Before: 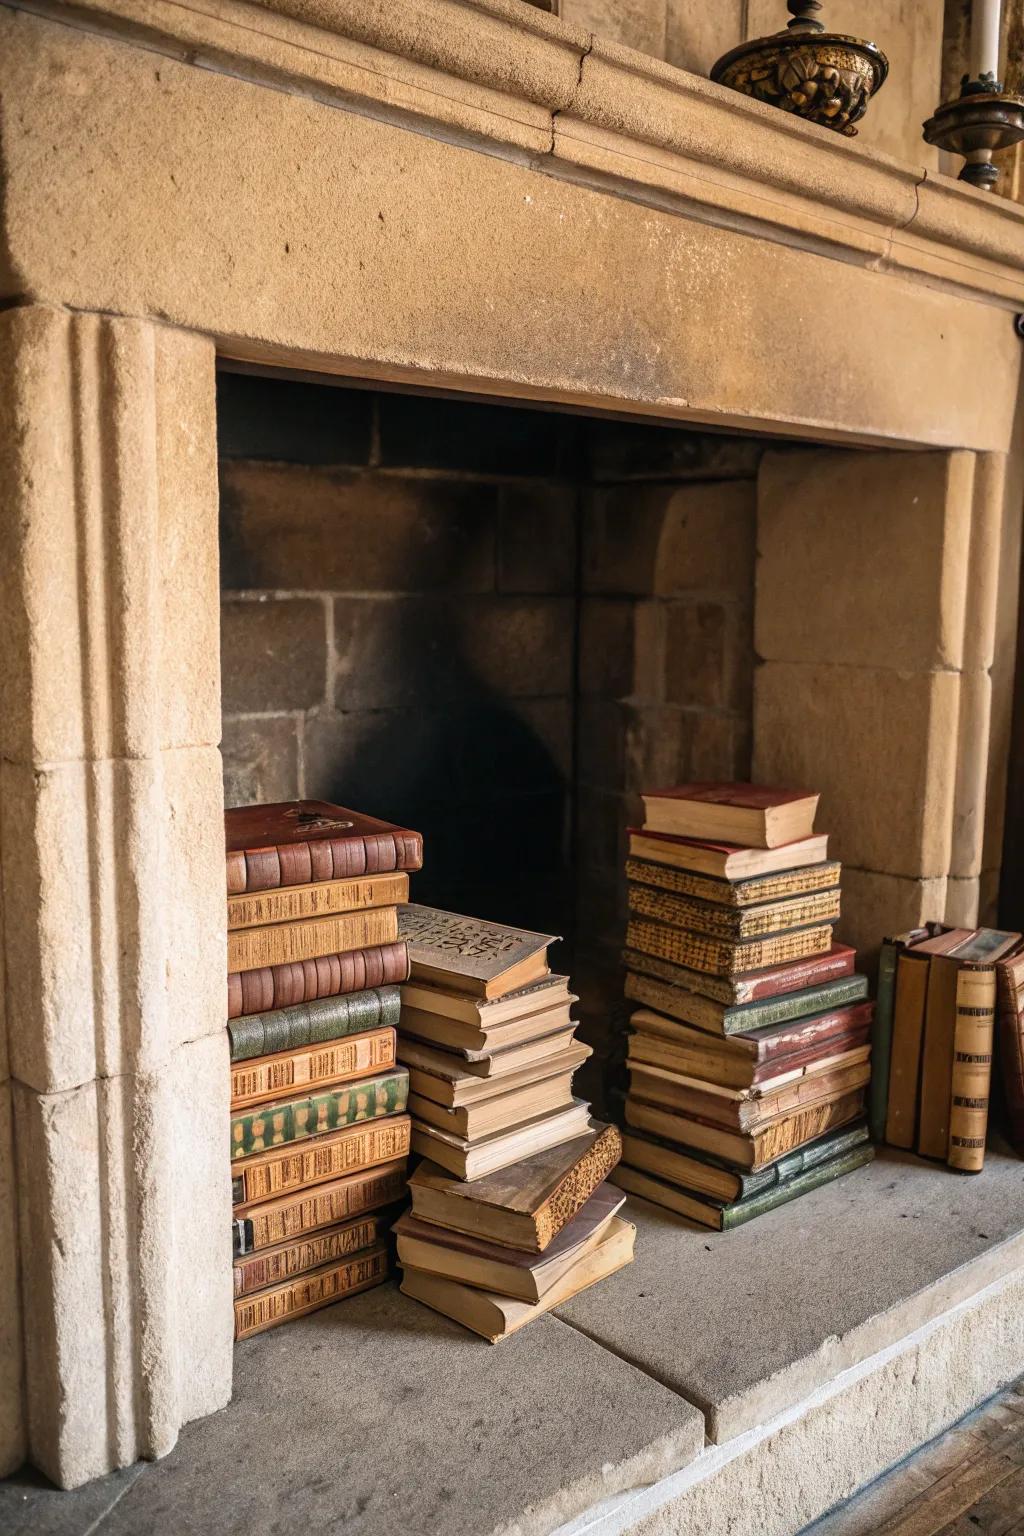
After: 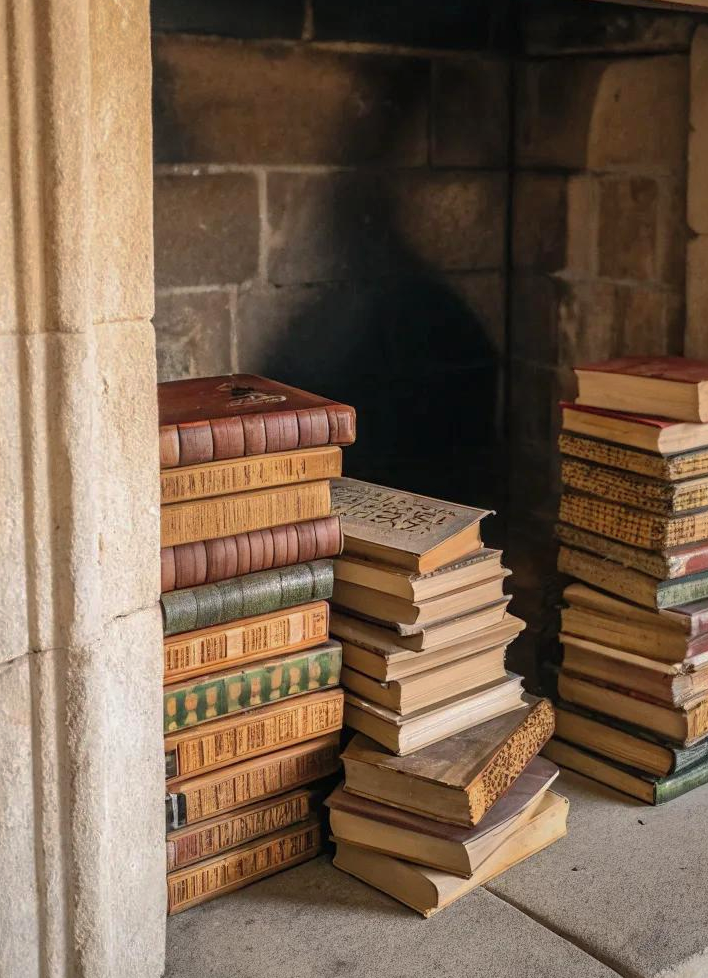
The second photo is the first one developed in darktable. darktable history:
shadows and highlights: shadows 39.9, highlights -59.81
crop: left 6.585%, top 27.782%, right 24.184%, bottom 8.499%
